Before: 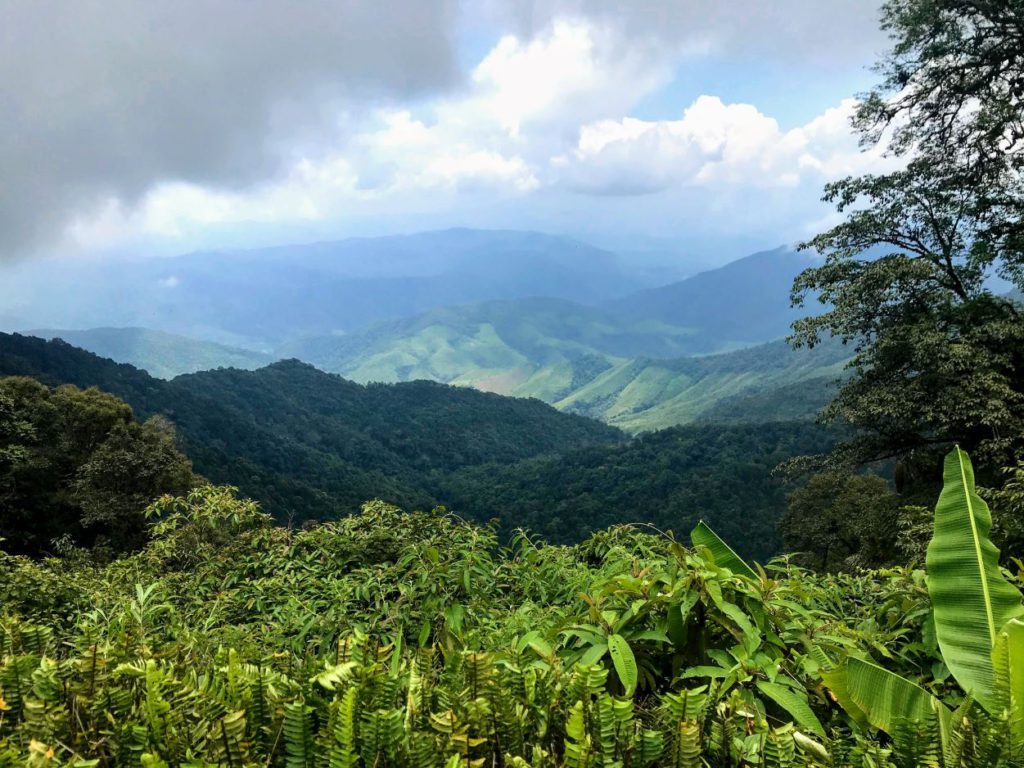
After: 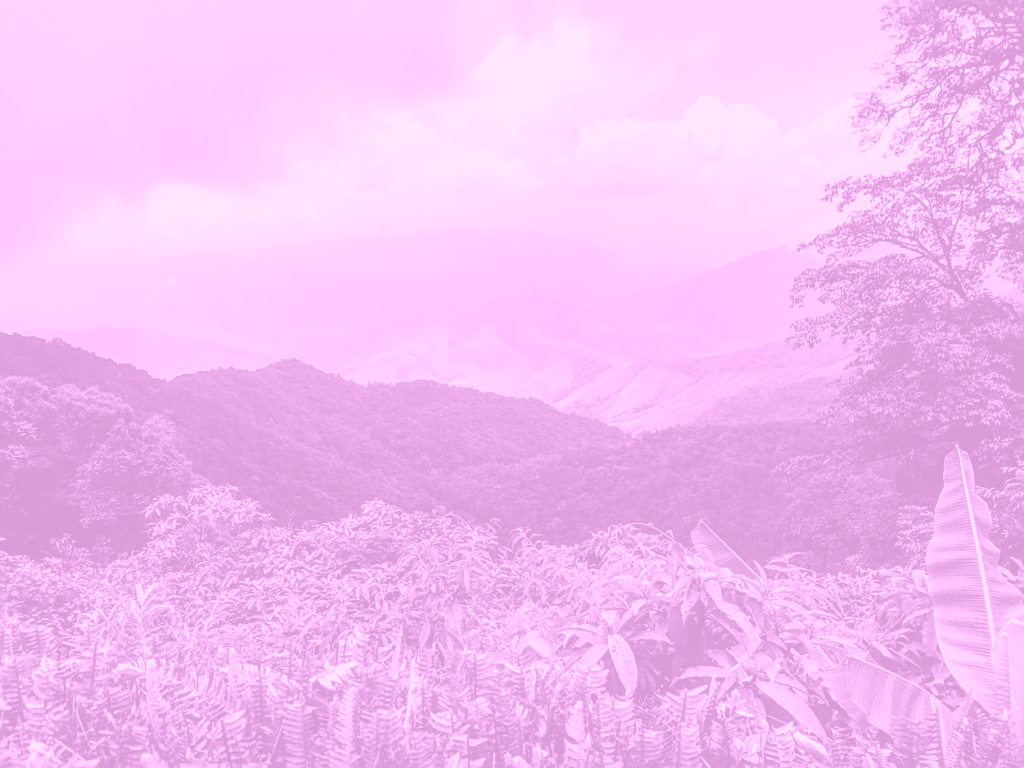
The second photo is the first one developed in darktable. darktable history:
colorize: hue 331.2°, saturation 75%, source mix 30.28%, lightness 70.52%, version 1
sharpen: on, module defaults
color balance rgb: shadows lift › chroma 3%, shadows lift › hue 280.8°, power › hue 330°, highlights gain › chroma 3%, highlights gain › hue 75.6°, global offset › luminance 1.5%, perceptual saturation grading › global saturation 20%, perceptual saturation grading › highlights -25%, perceptual saturation grading › shadows 50%, global vibrance 30%
local contrast: on, module defaults
